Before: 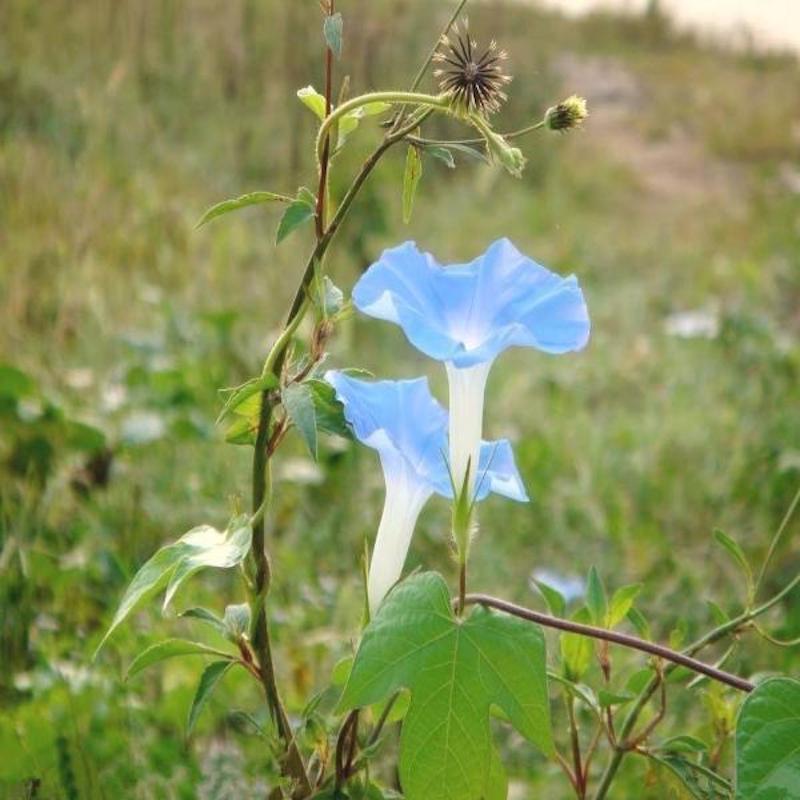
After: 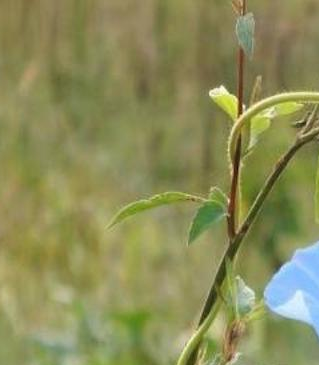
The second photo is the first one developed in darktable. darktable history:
crop and rotate: left 11.123%, top 0.087%, right 48.891%, bottom 54.163%
